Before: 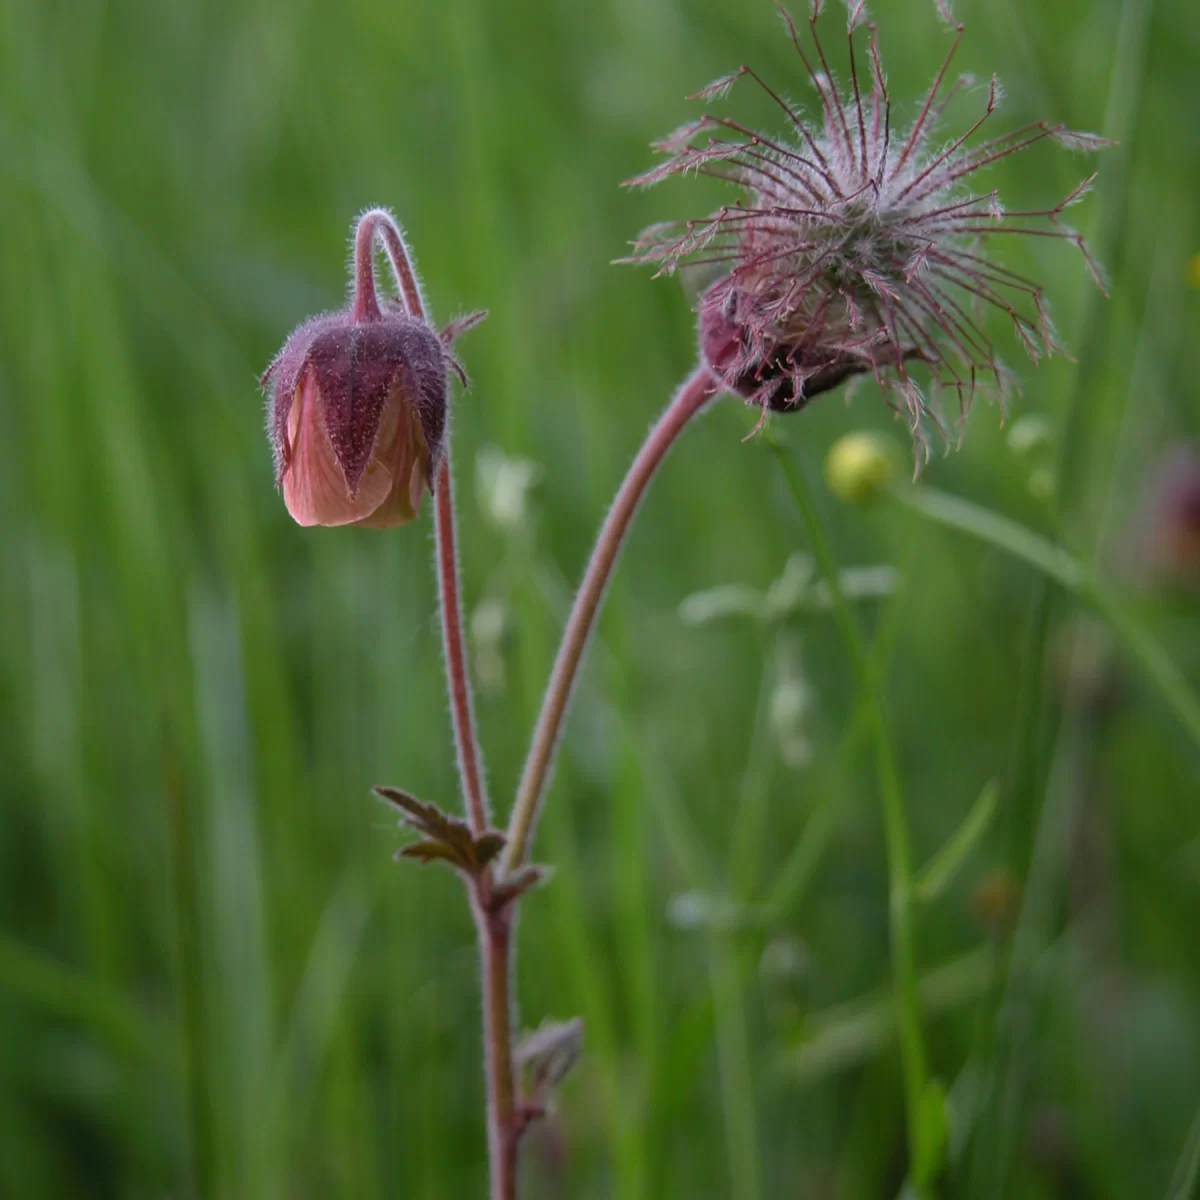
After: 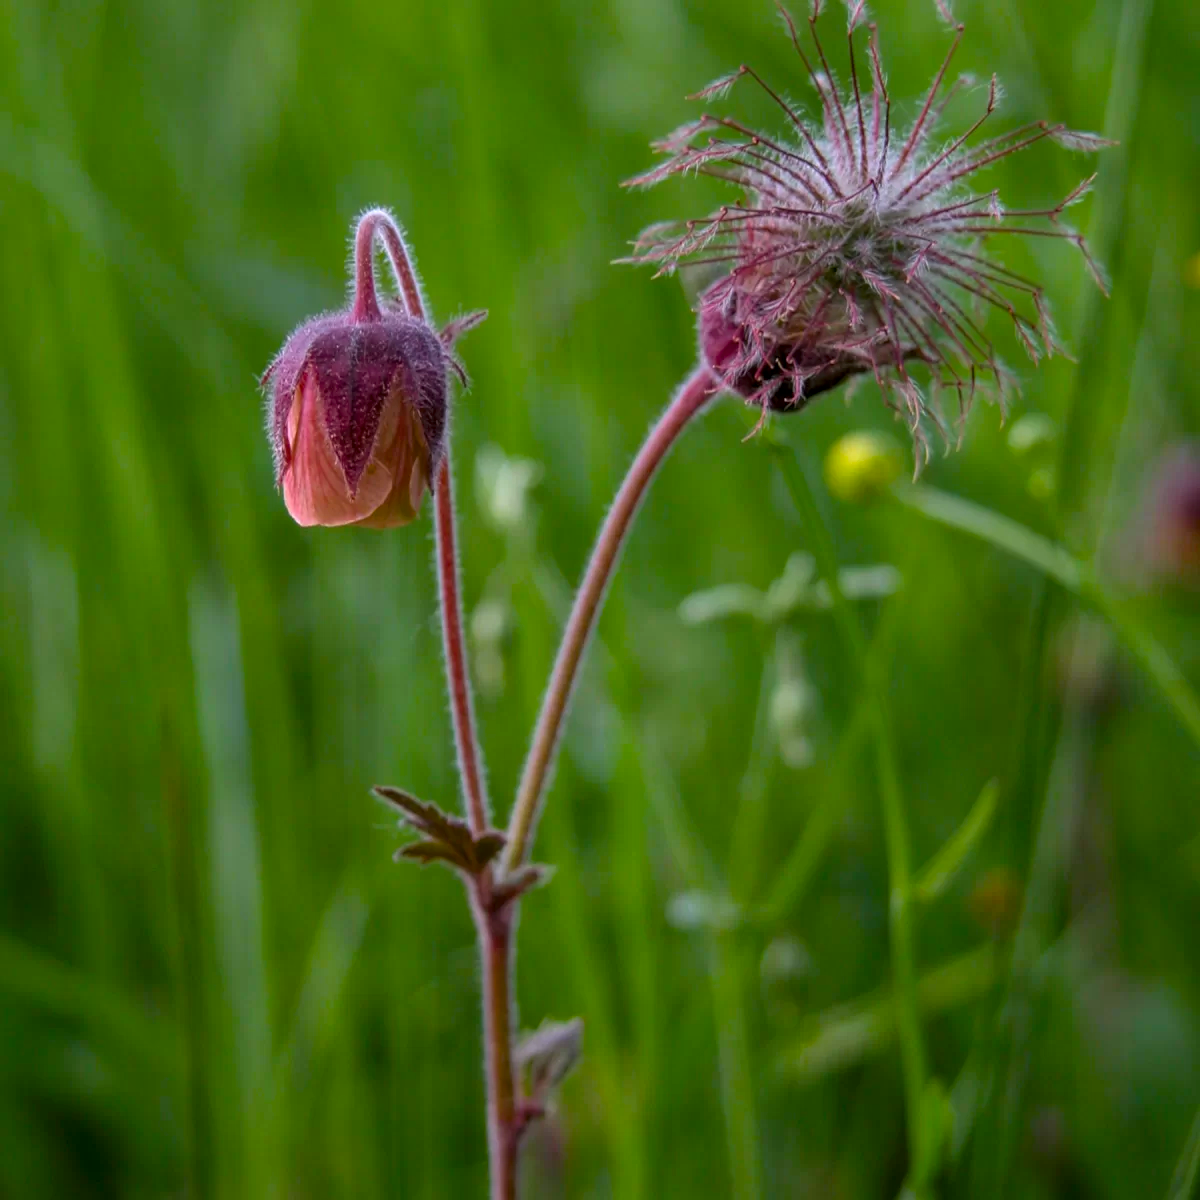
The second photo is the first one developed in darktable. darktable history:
color balance rgb: linear chroma grading › global chroma 14.639%, perceptual saturation grading › global saturation 25.212%, global vibrance 9.882%
local contrast: on, module defaults
